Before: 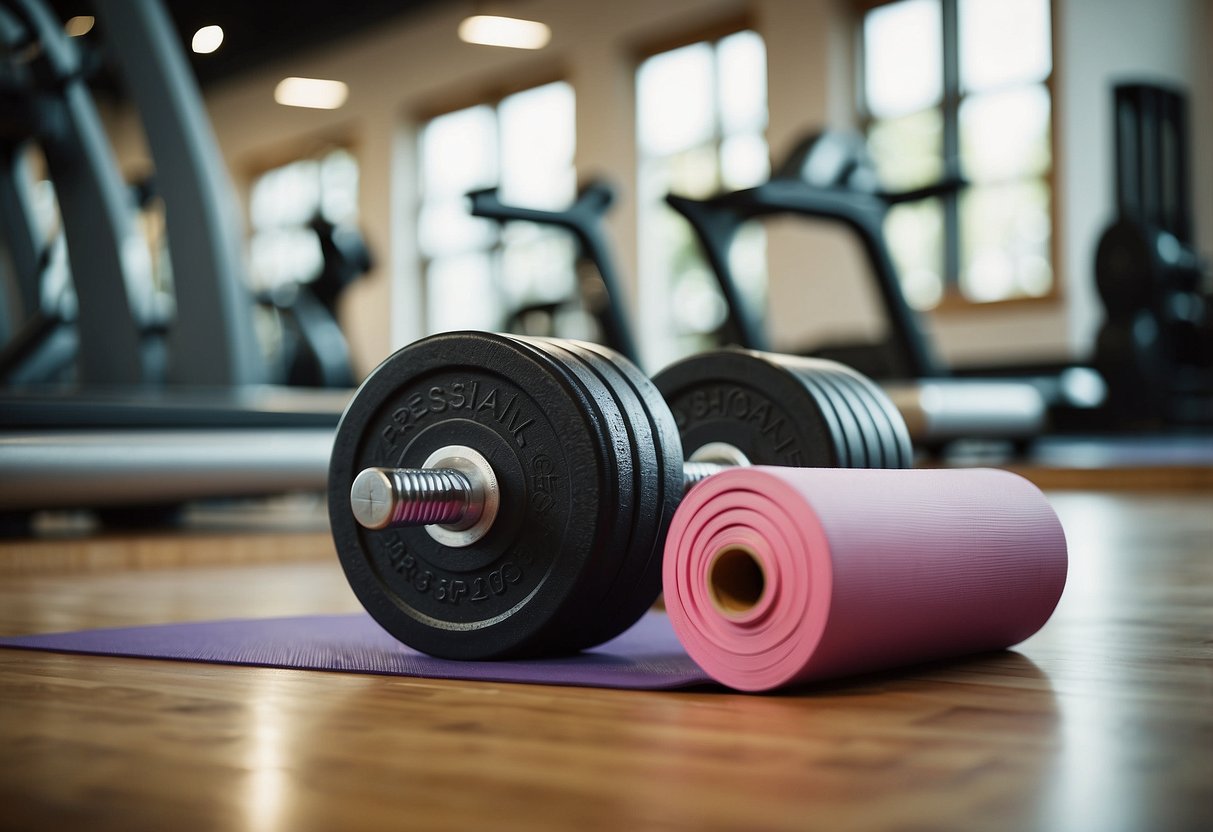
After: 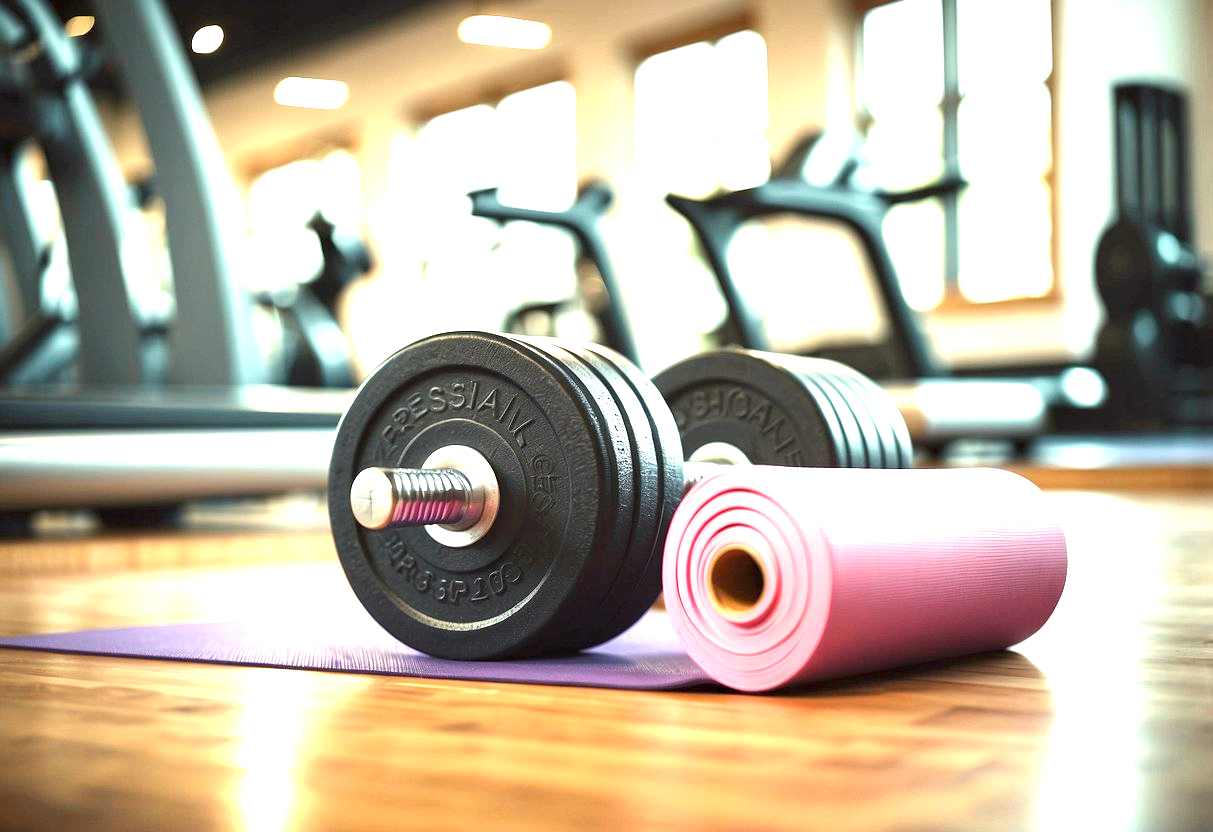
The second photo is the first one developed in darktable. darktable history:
white balance: red 1.029, blue 0.92
exposure: exposure 2.04 EV, compensate highlight preservation false
